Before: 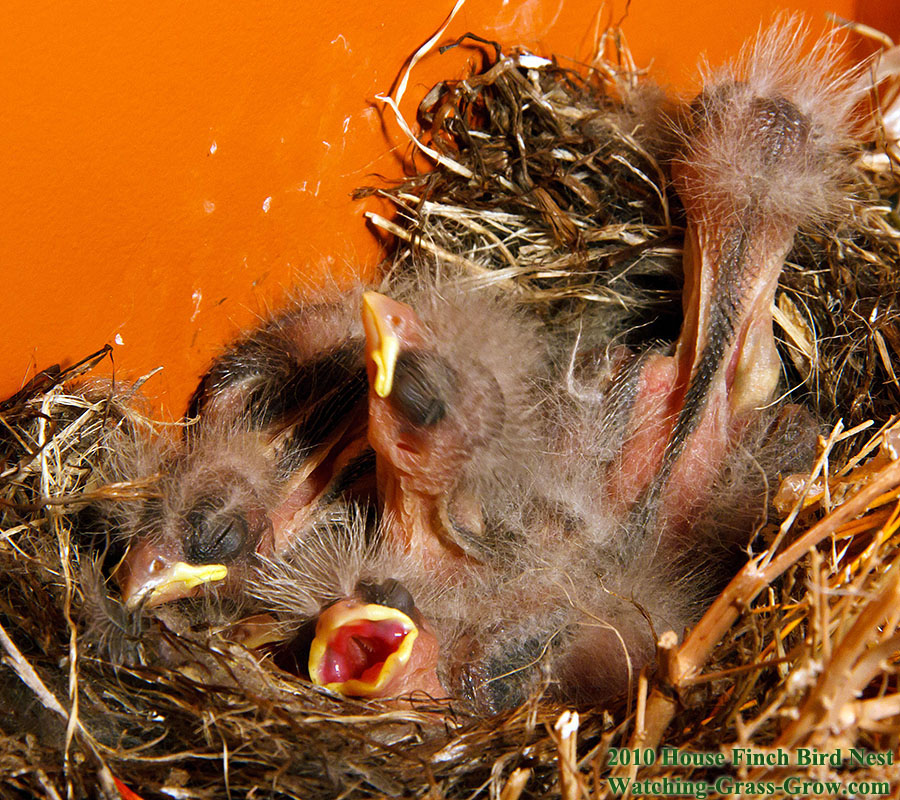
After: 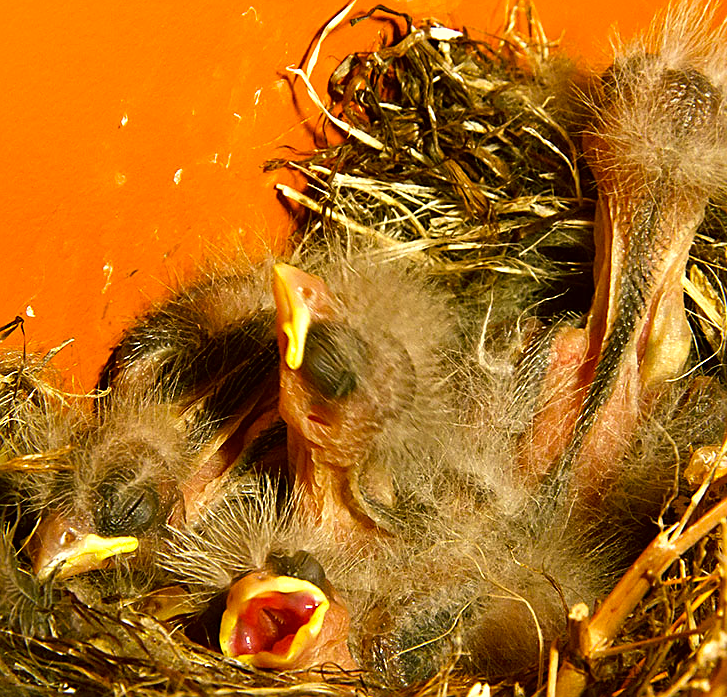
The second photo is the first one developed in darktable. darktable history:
sharpen: amount 0.575
crop: left 9.955%, top 3.605%, right 9.262%, bottom 9.176%
exposure: exposure 0.359 EV, compensate highlight preservation false
color correction: highlights a* 0.09, highlights b* 29.04, shadows a* -0.324, shadows b* 21.48
